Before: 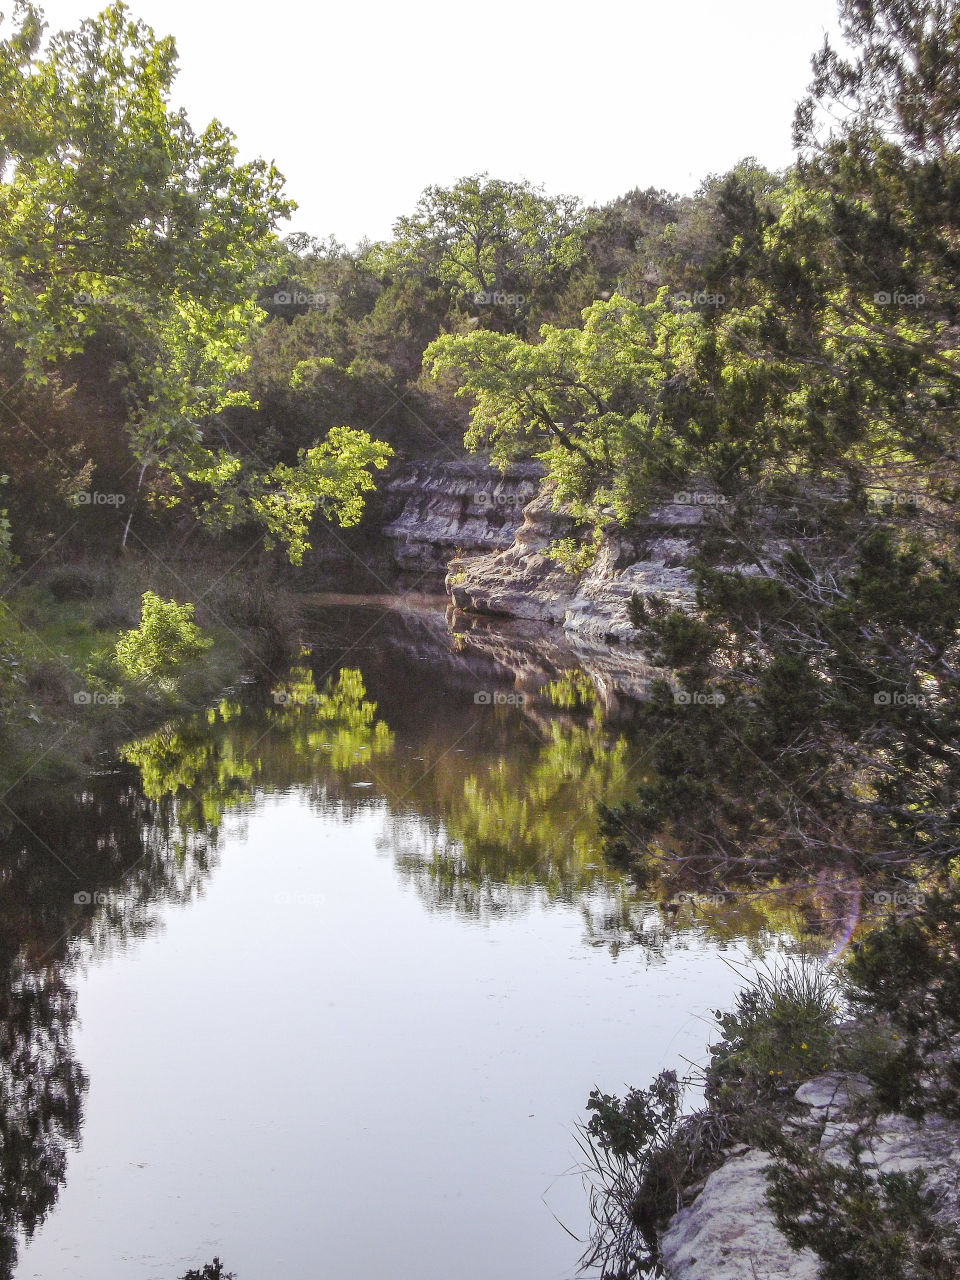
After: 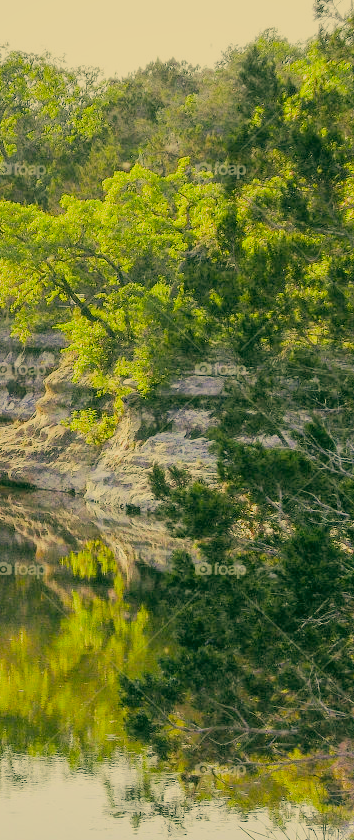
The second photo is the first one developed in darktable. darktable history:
shadows and highlights: shadows -20, white point adjustment -2, highlights -35
color correction: highlights a* 5.62, highlights b* 33.57, shadows a* -25.86, shadows b* 4.02
crop and rotate: left 49.936%, top 10.094%, right 13.136%, bottom 24.256%
contrast brightness saturation: contrast 0.07, brightness 0.18, saturation 0.4
filmic rgb: black relative exposure -7.65 EV, white relative exposure 4.56 EV, hardness 3.61
